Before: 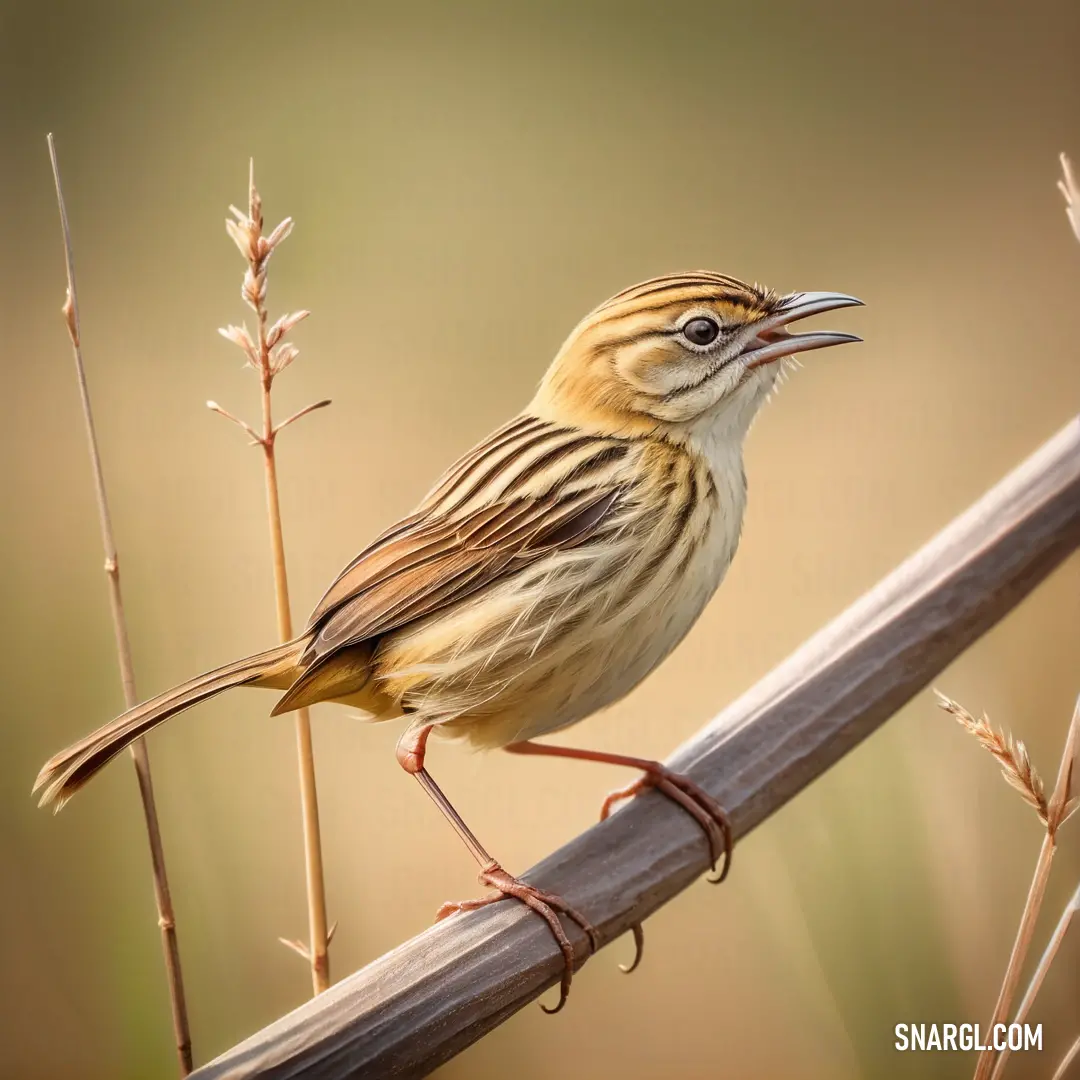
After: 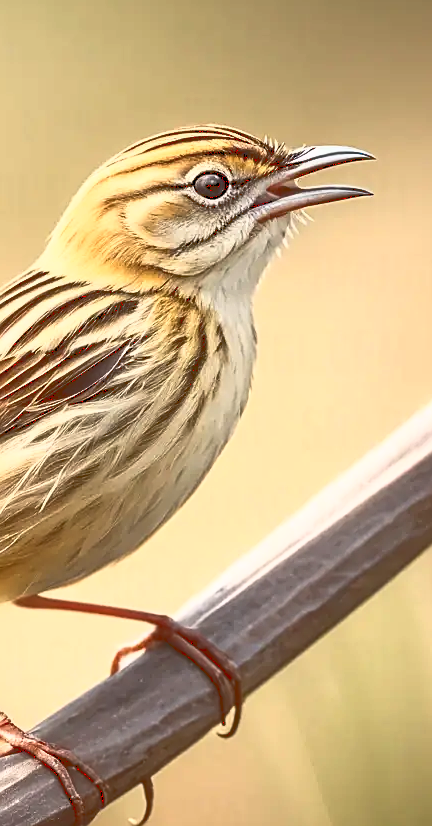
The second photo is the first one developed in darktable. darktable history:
sharpen: on, module defaults
base curve: curves: ch0 [(0, 0.036) (0.007, 0.037) (0.604, 0.887) (1, 1)]
crop: left 45.377%, top 13.597%, right 14.012%, bottom 9.867%
